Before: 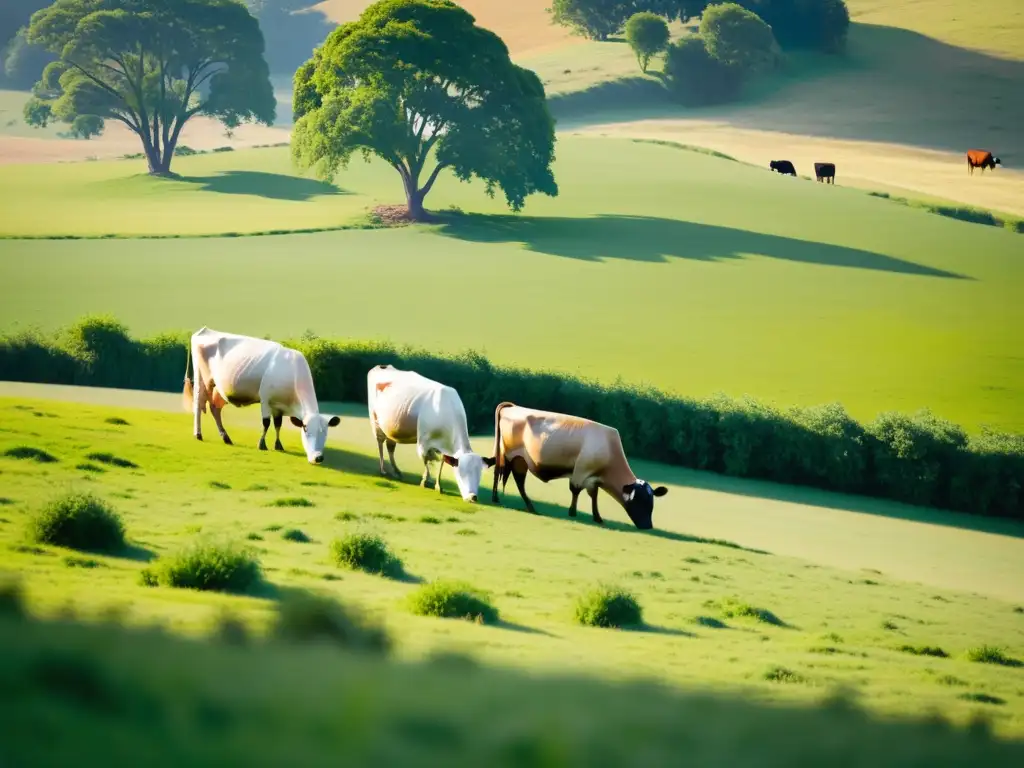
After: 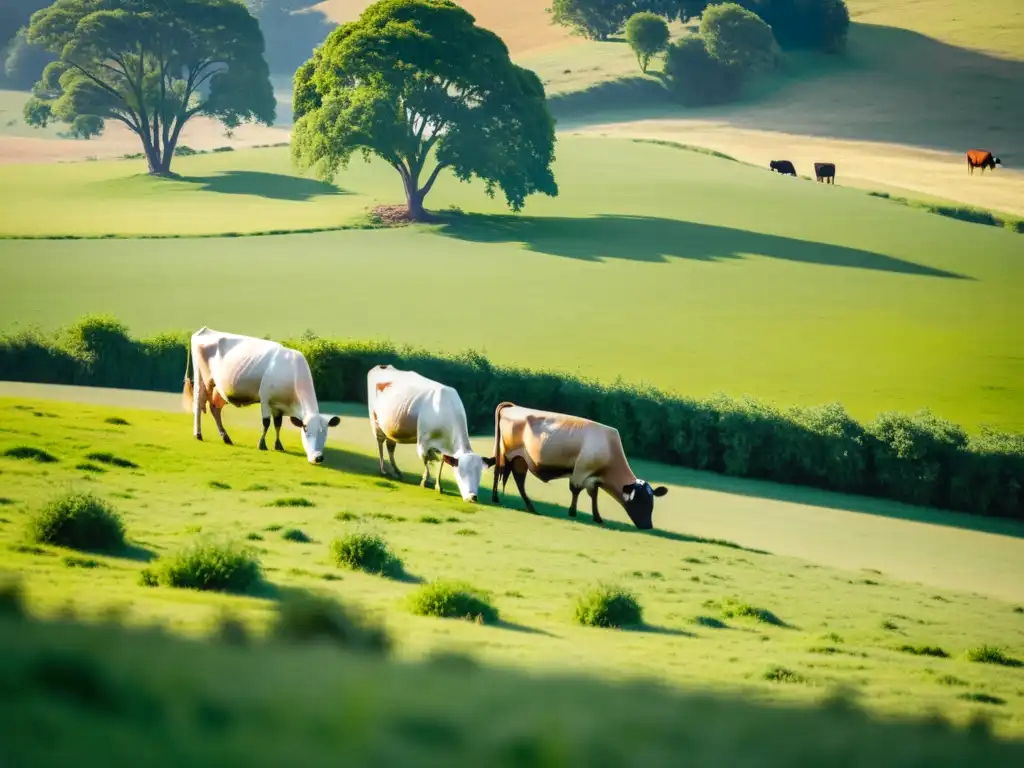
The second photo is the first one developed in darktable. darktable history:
white balance: red 1, blue 1
local contrast: on, module defaults
